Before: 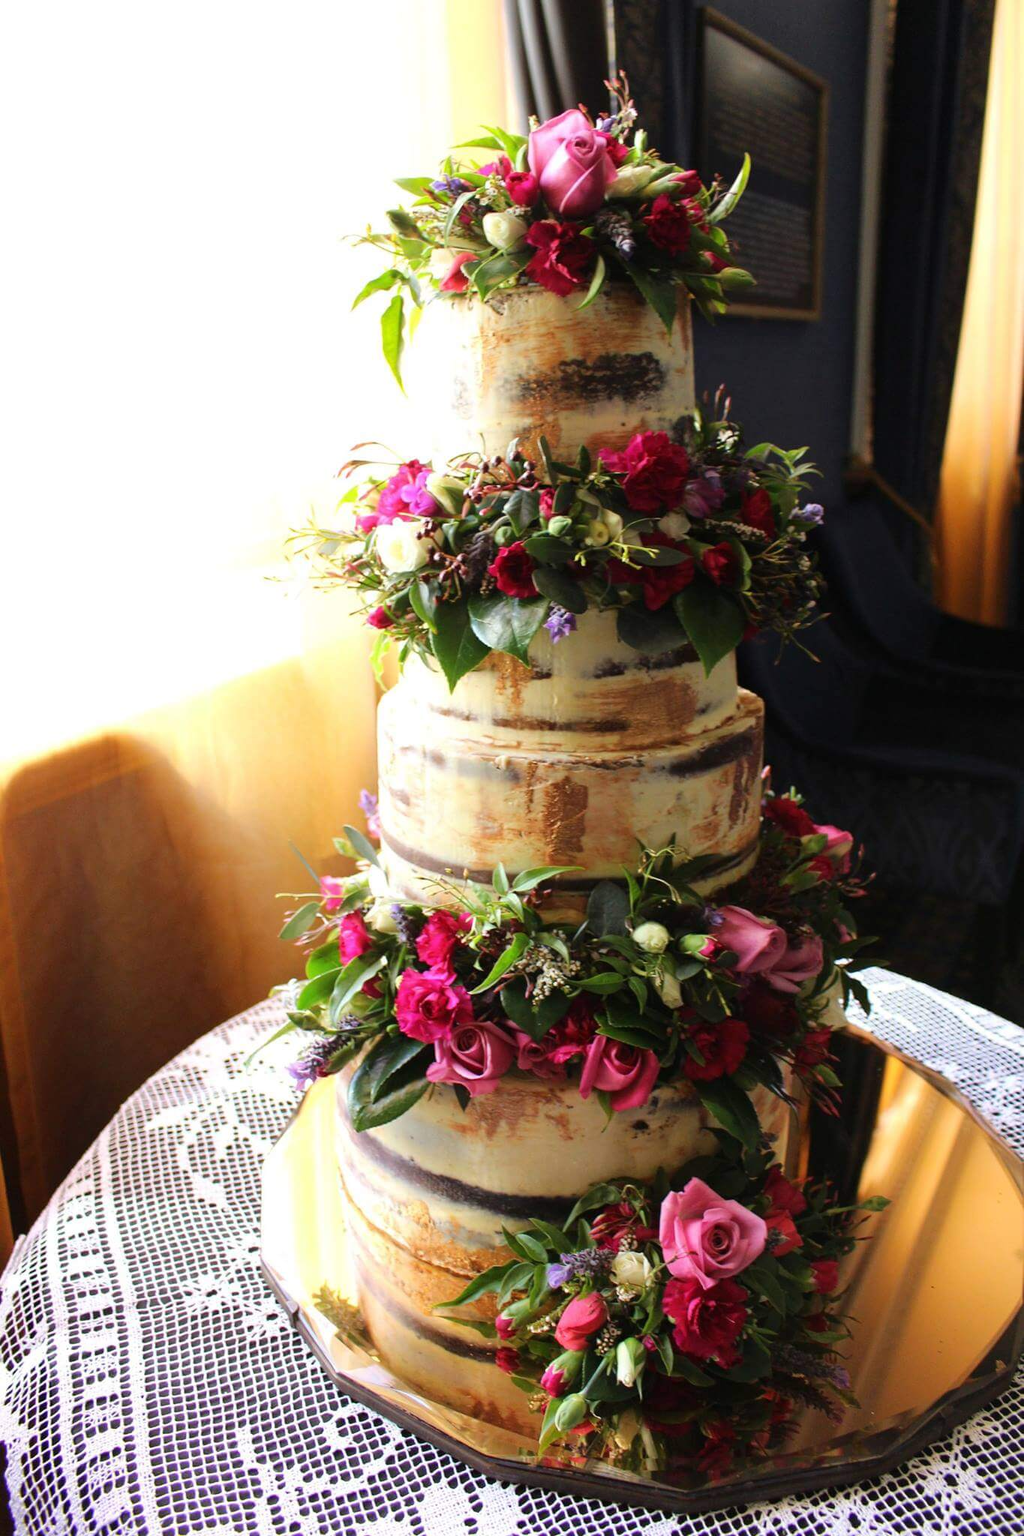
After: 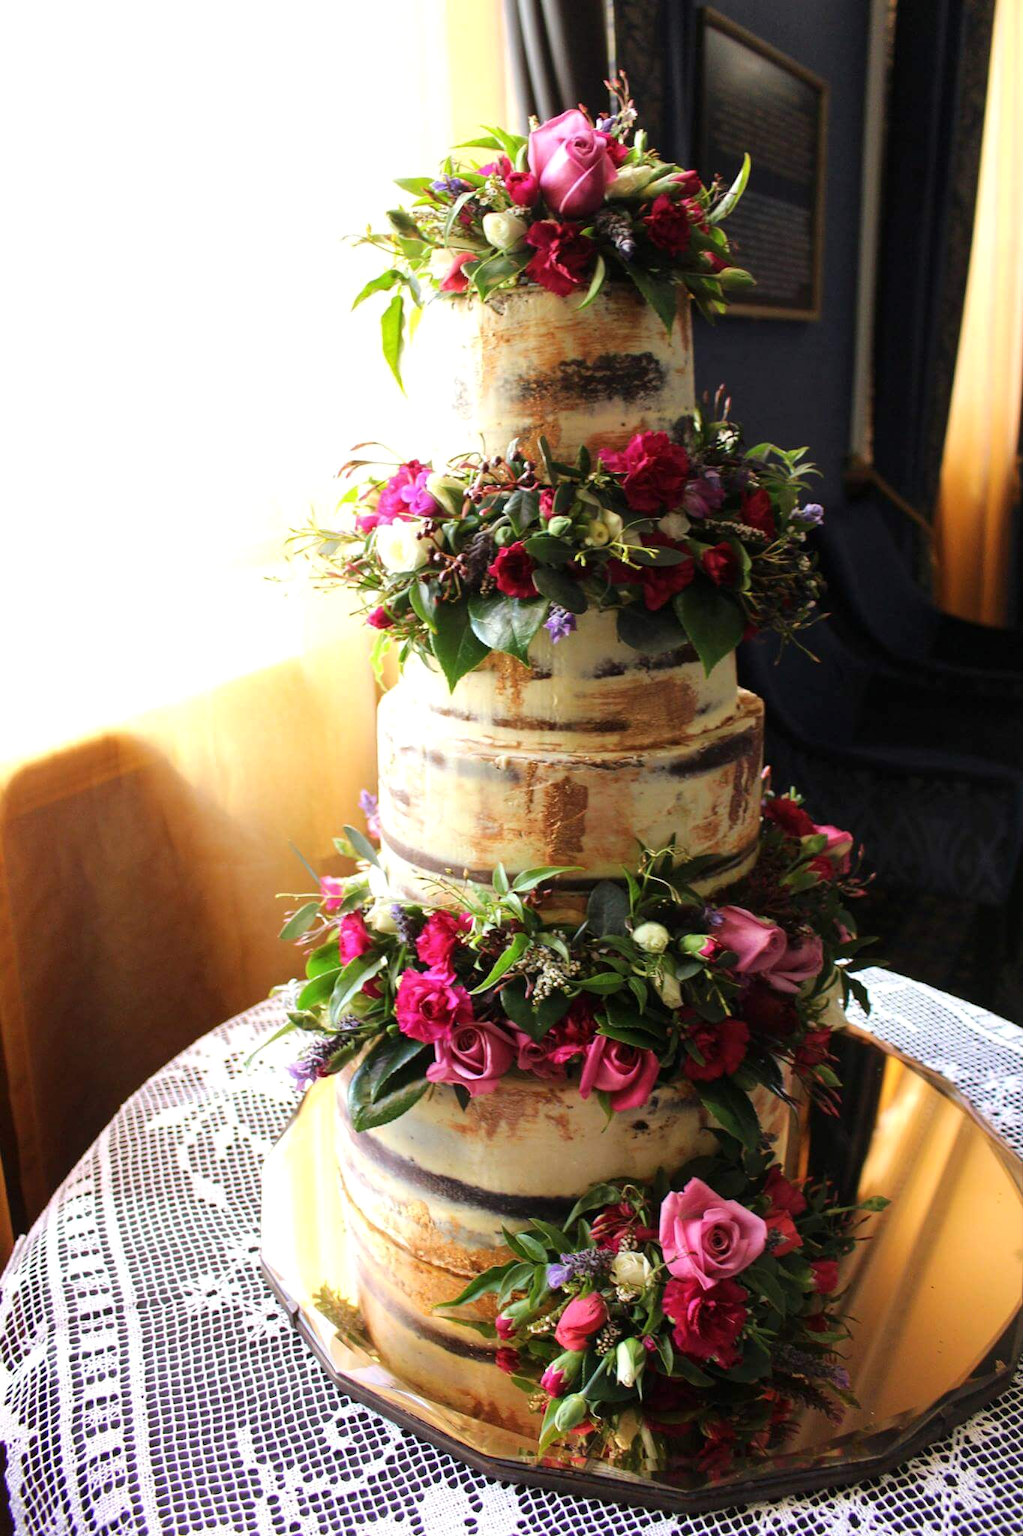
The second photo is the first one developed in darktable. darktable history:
local contrast: highlights 104%, shadows 97%, detail 119%, midtone range 0.2
